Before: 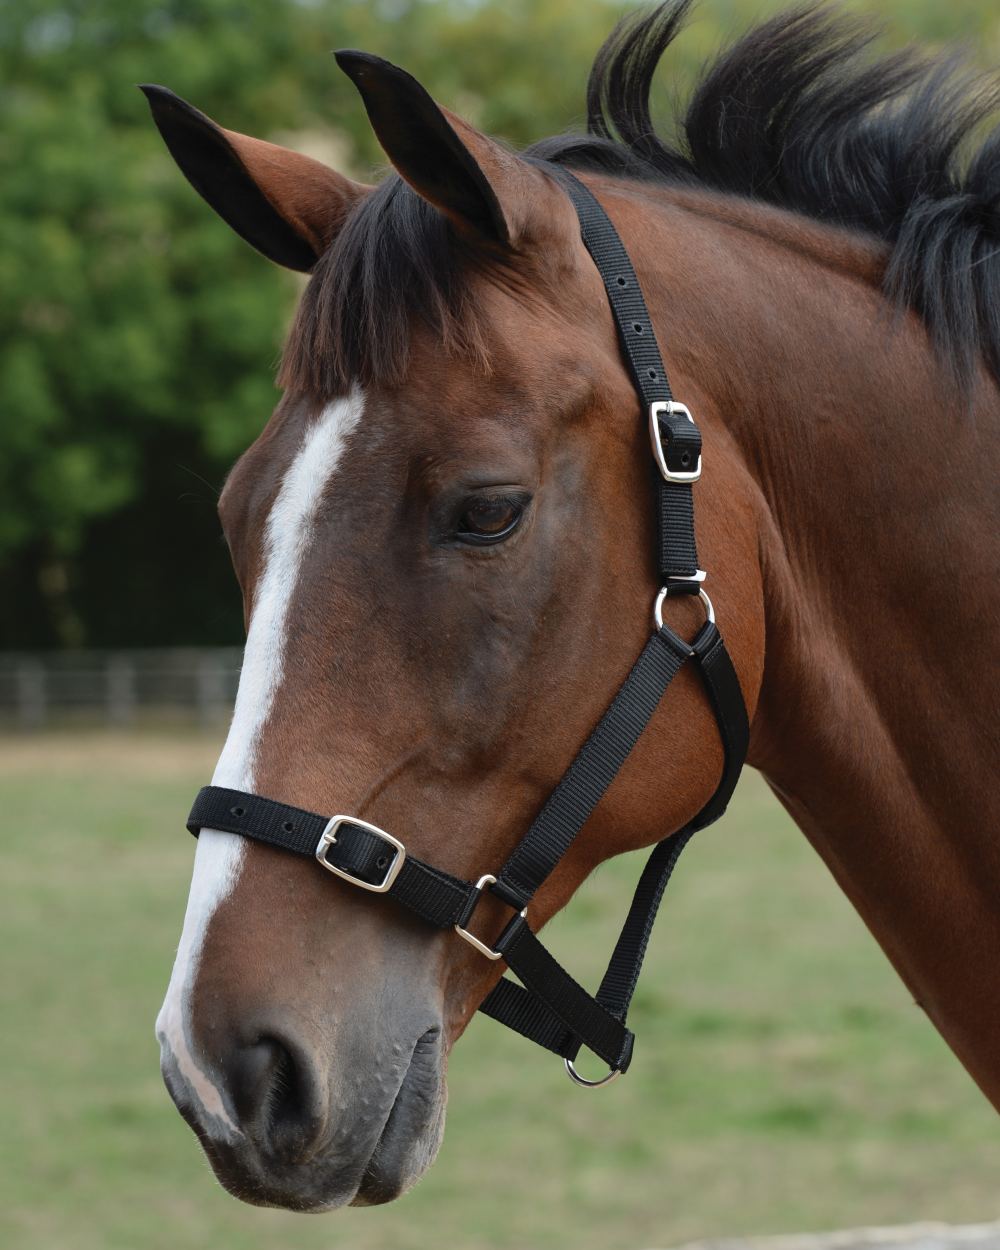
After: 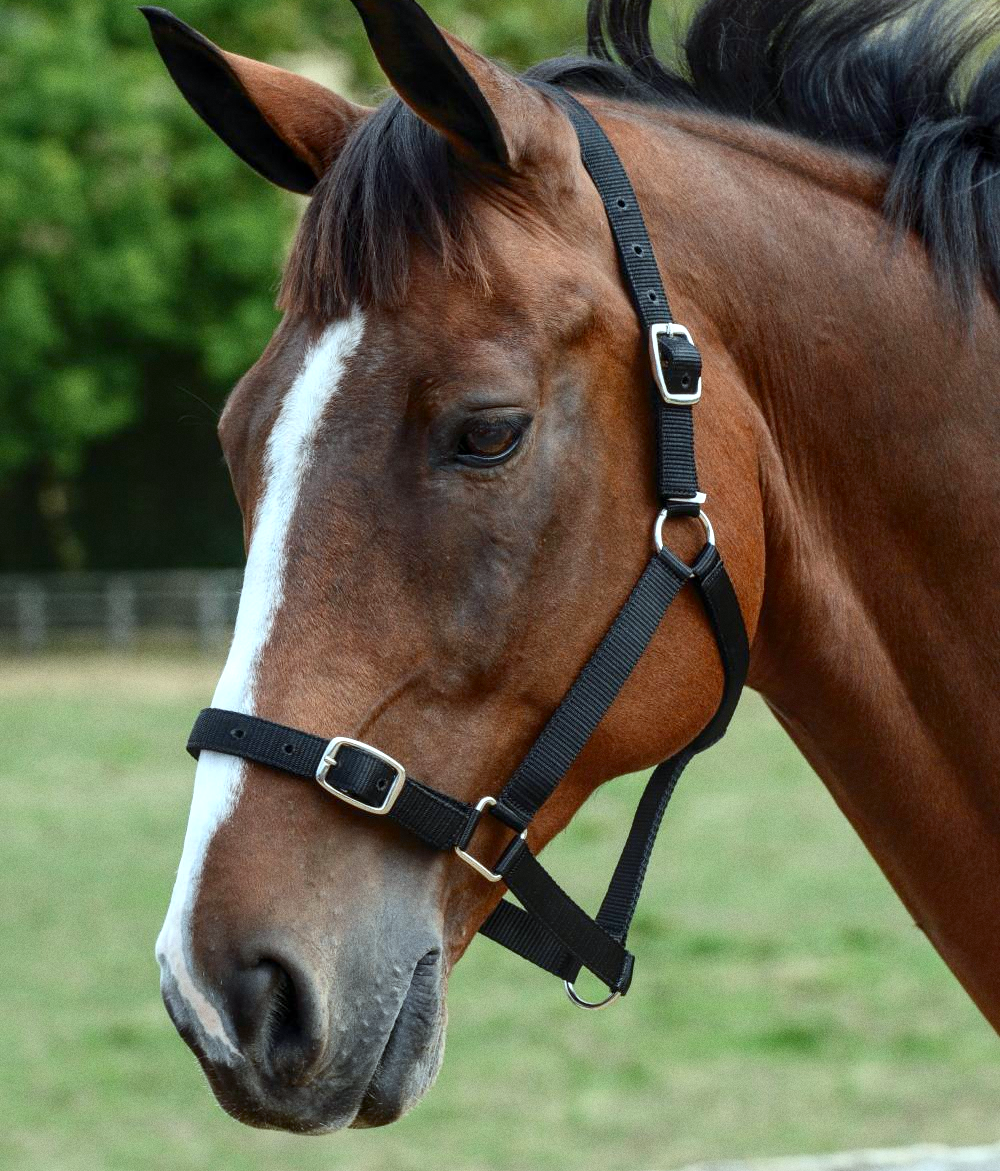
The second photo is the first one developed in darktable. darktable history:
white balance: red 0.98, blue 1.034
color correction: highlights a* -6.69, highlights b* 0.49
contrast brightness saturation: contrast 0.15, brightness -0.01, saturation 0.1
crop and rotate: top 6.25%
grain: coarseness 0.09 ISO
local contrast: on, module defaults
levels: levels [0, 0.435, 0.917]
